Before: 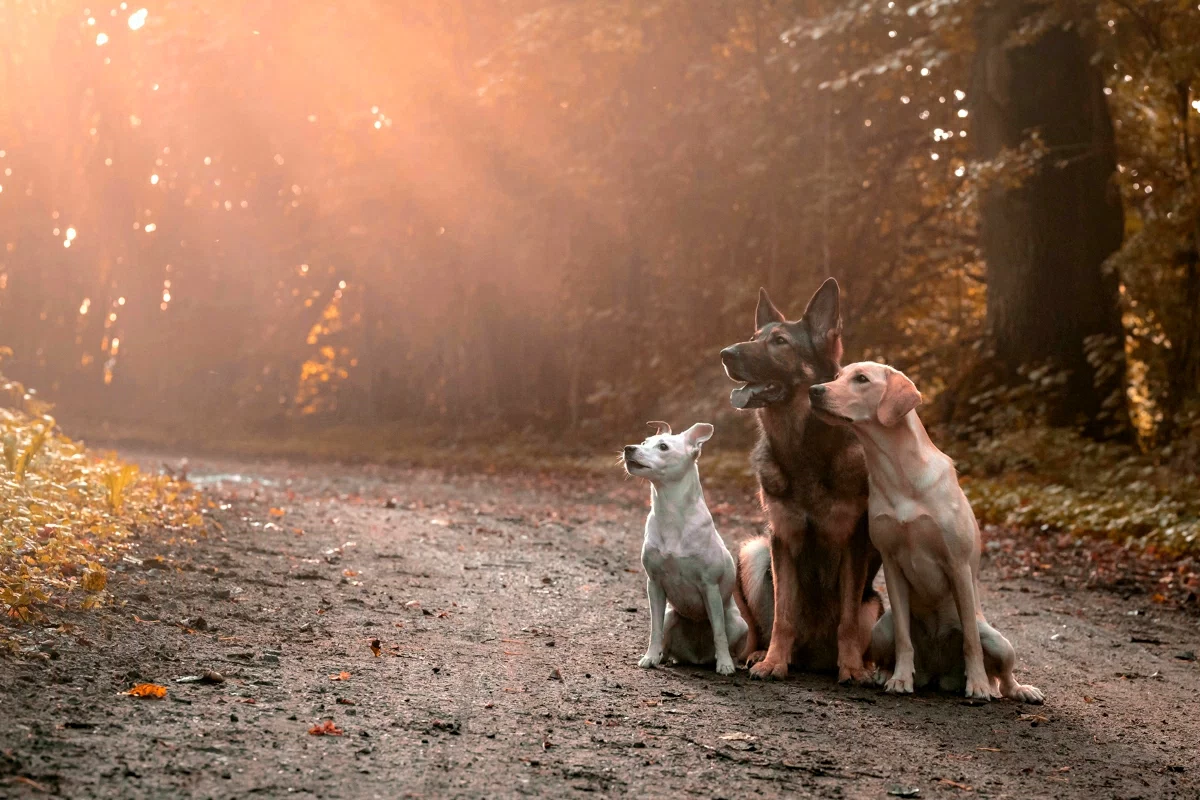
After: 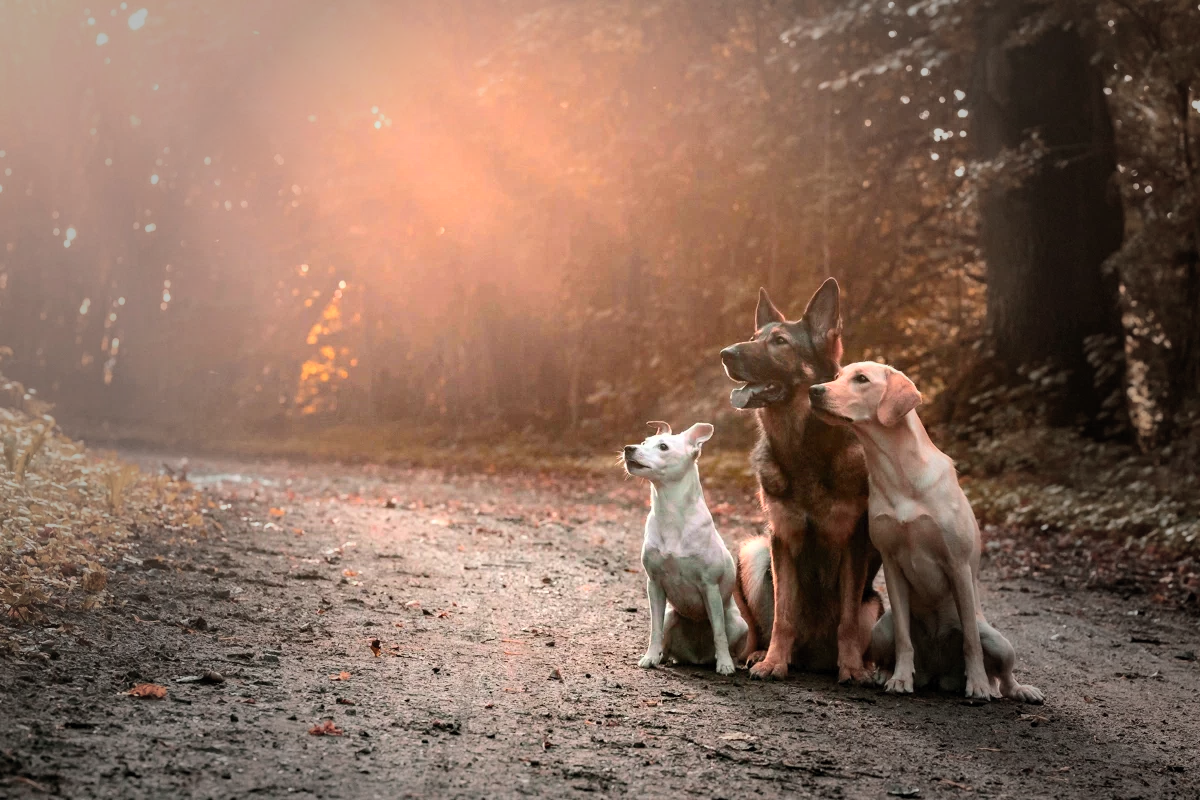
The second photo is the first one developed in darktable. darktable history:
vignetting: fall-off start 40%, fall-off radius 40%
contrast brightness saturation: contrast 0.2, brightness 0.16, saturation 0.22
